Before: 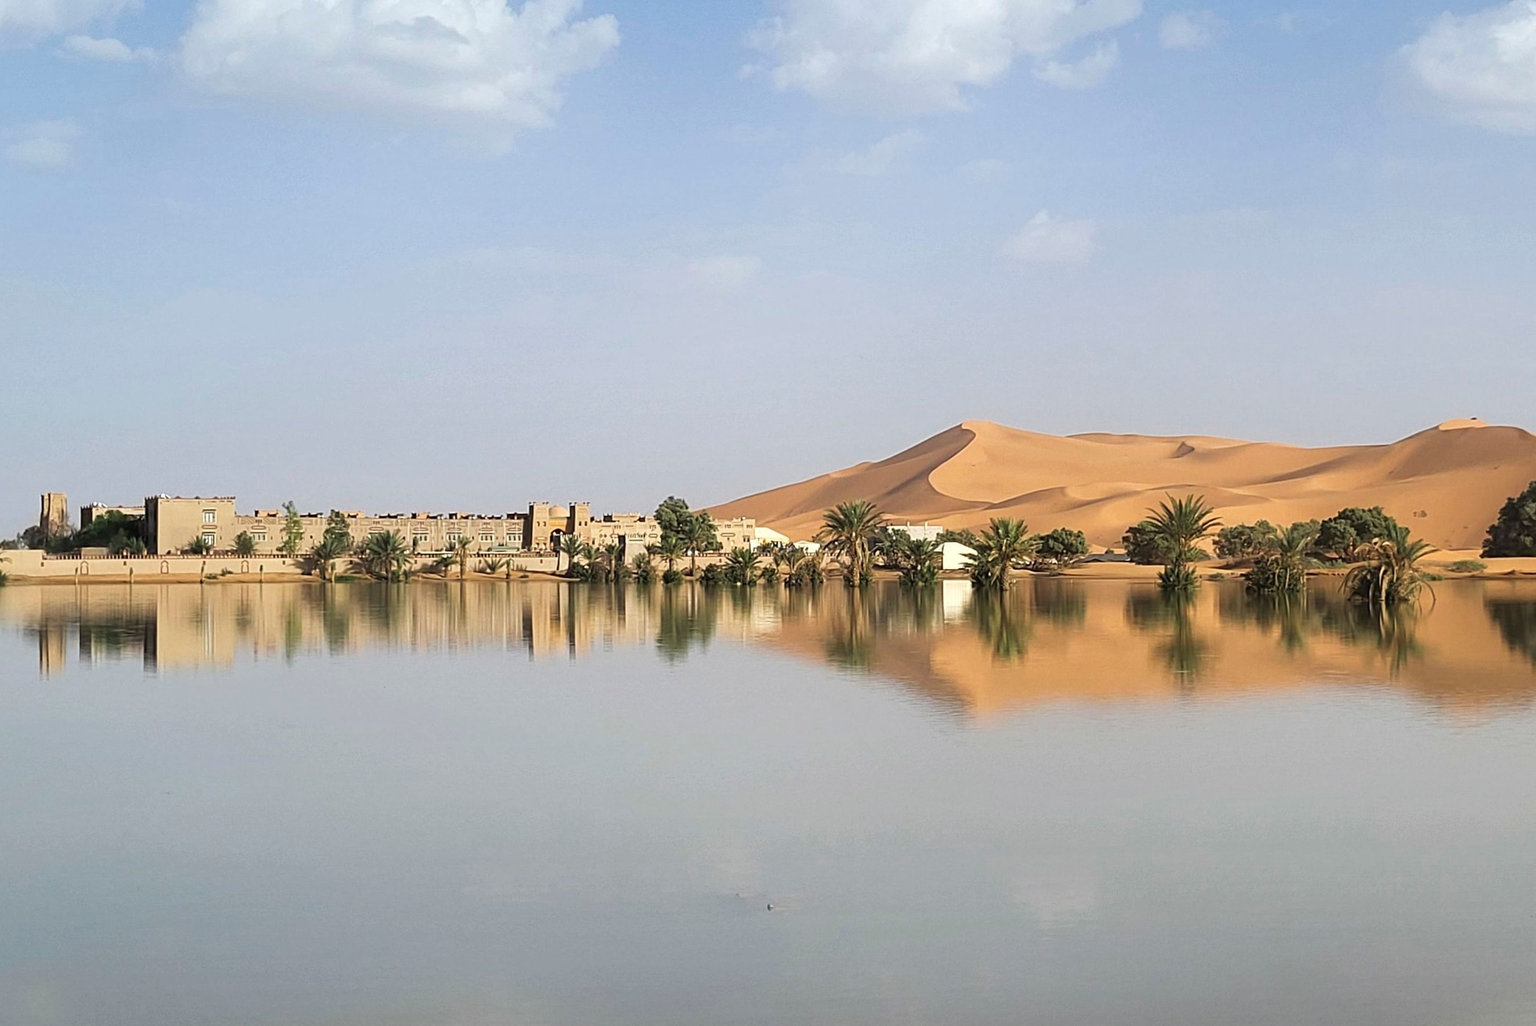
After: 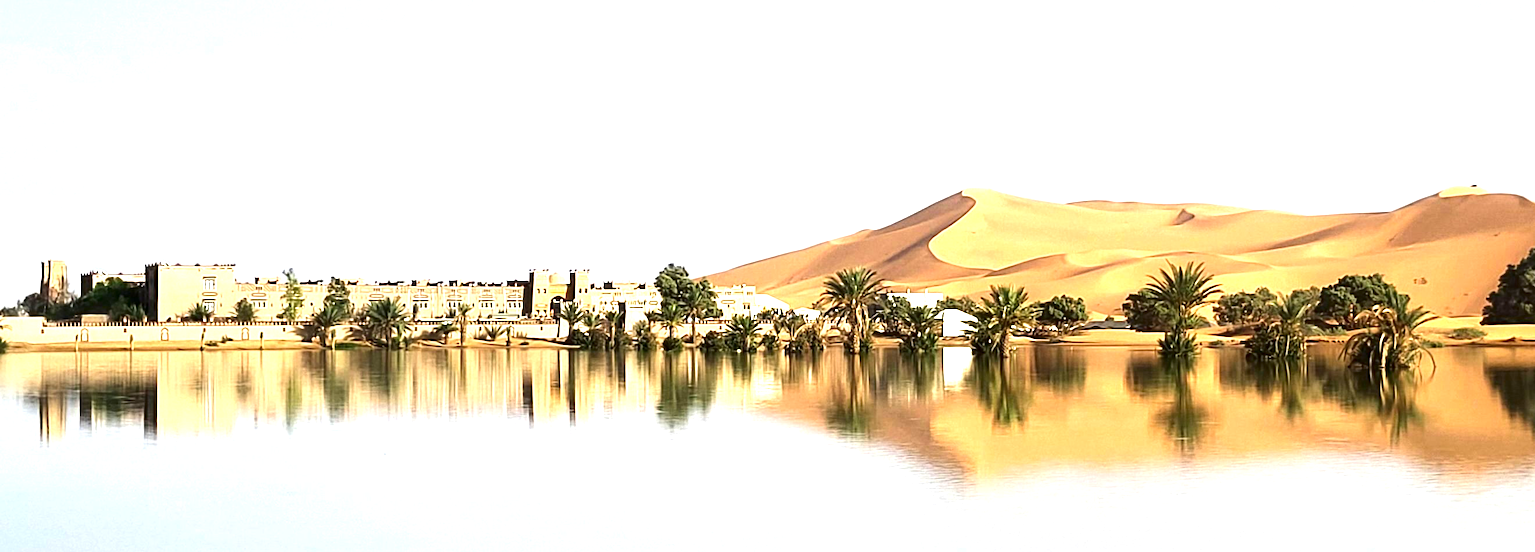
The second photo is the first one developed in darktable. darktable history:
crop and rotate: top 22.785%, bottom 23.364%
exposure: exposure 1.211 EV, compensate exposure bias true, compensate highlight preservation false
contrast brightness saturation: contrast 0.132, brightness -0.235, saturation 0.147
